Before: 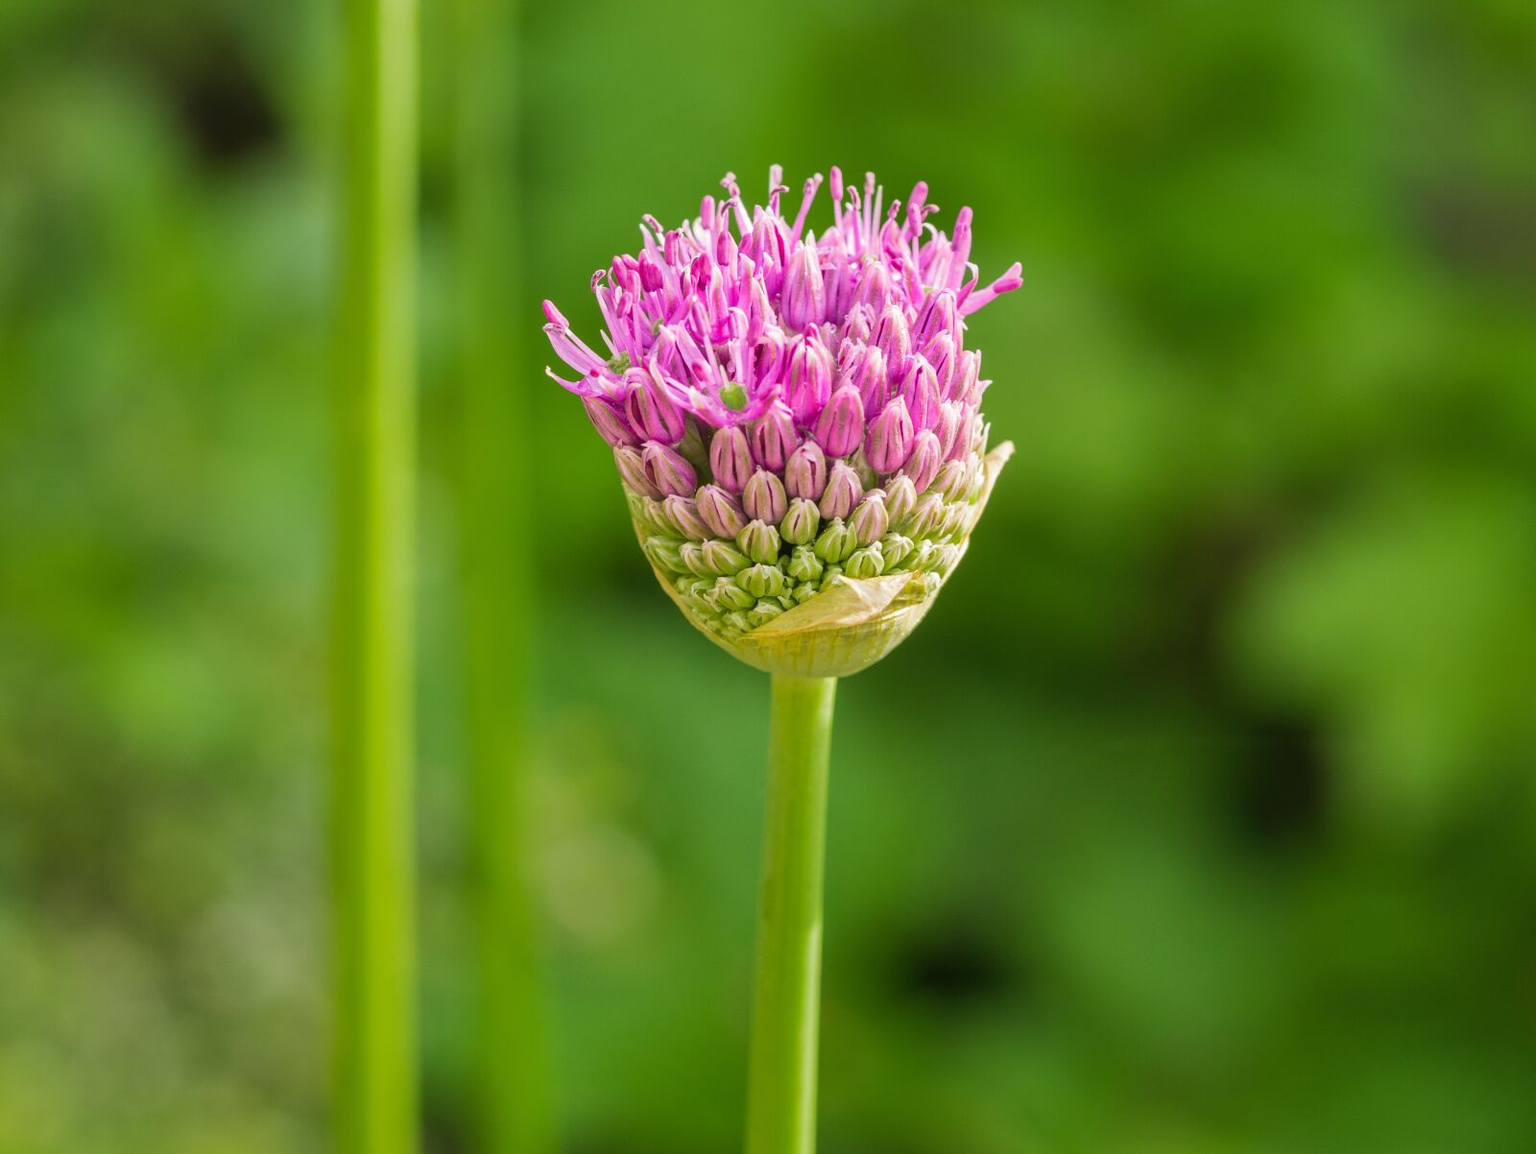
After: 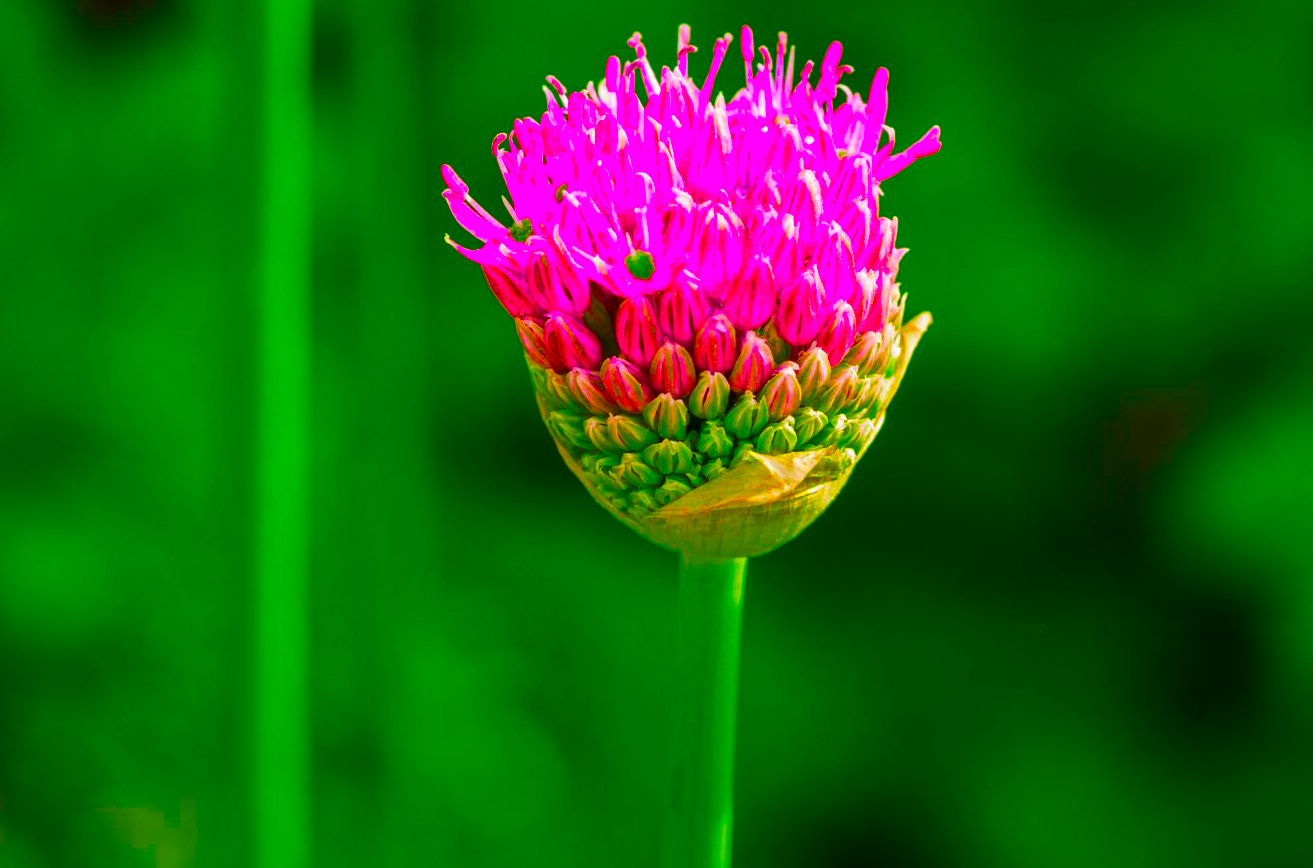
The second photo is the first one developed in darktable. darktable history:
color correction: highlights b* -0.032, saturation 2.99
contrast brightness saturation: brightness -0.252, saturation 0.202
crop: left 7.792%, top 12.324%, right 10.098%, bottom 15.45%
